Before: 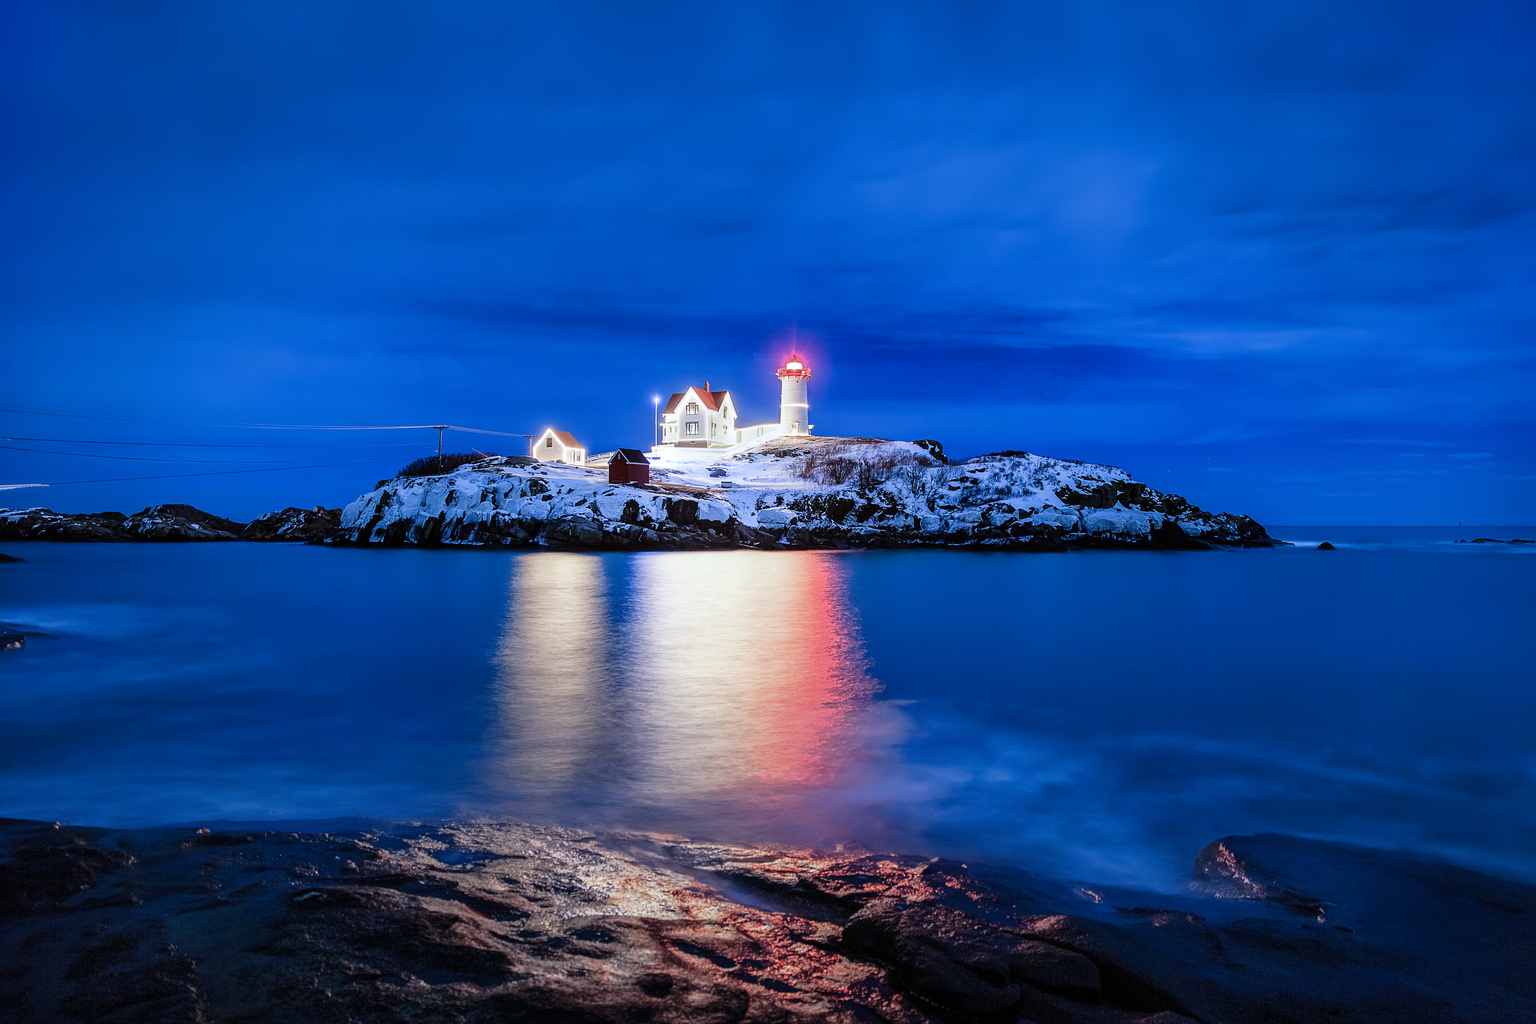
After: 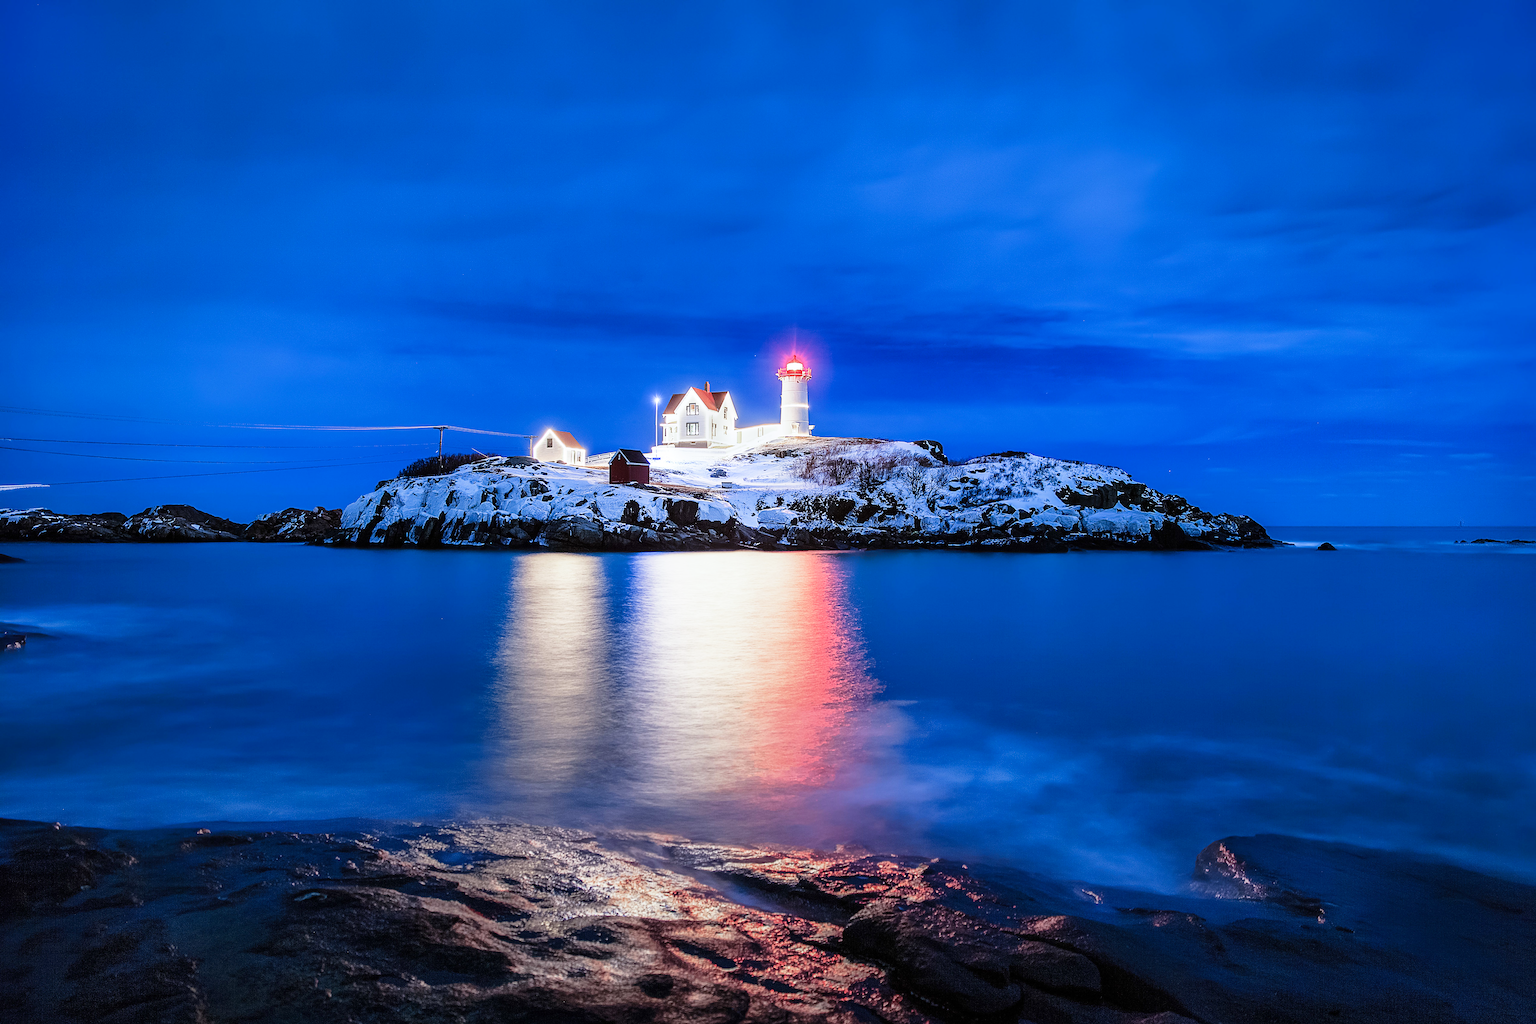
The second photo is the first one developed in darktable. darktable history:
sharpen: radius 1.047, threshold 1.079
base curve: curves: ch0 [(0, 0) (0.666, 0.806) (1, 1)], preserve colors none
